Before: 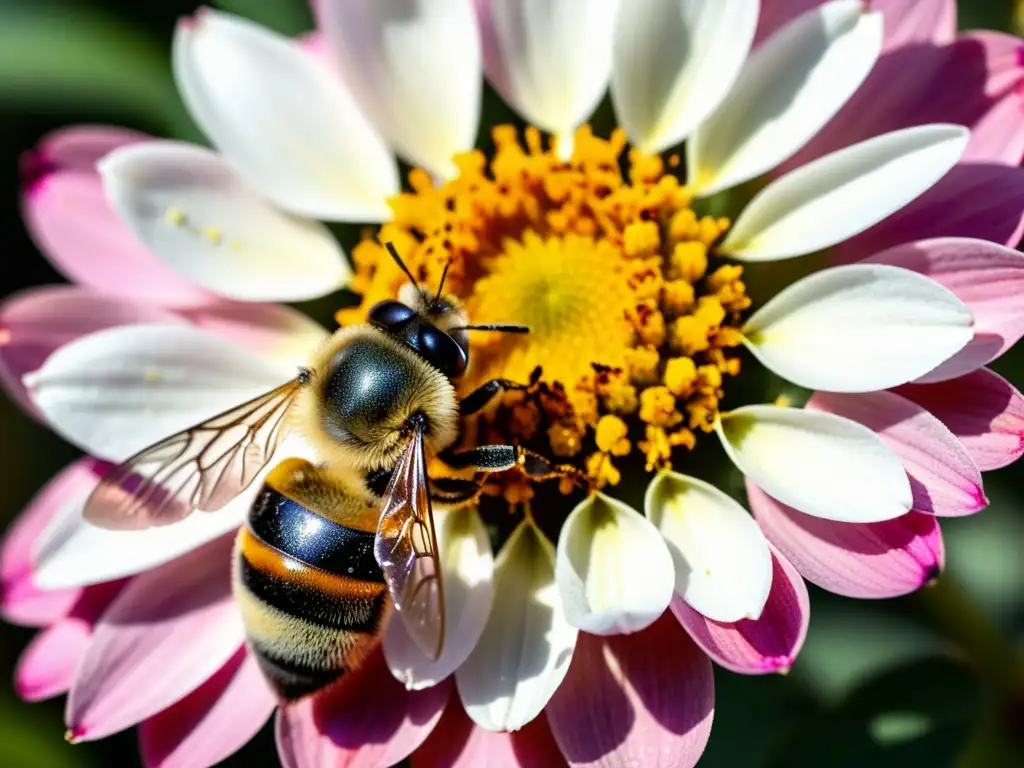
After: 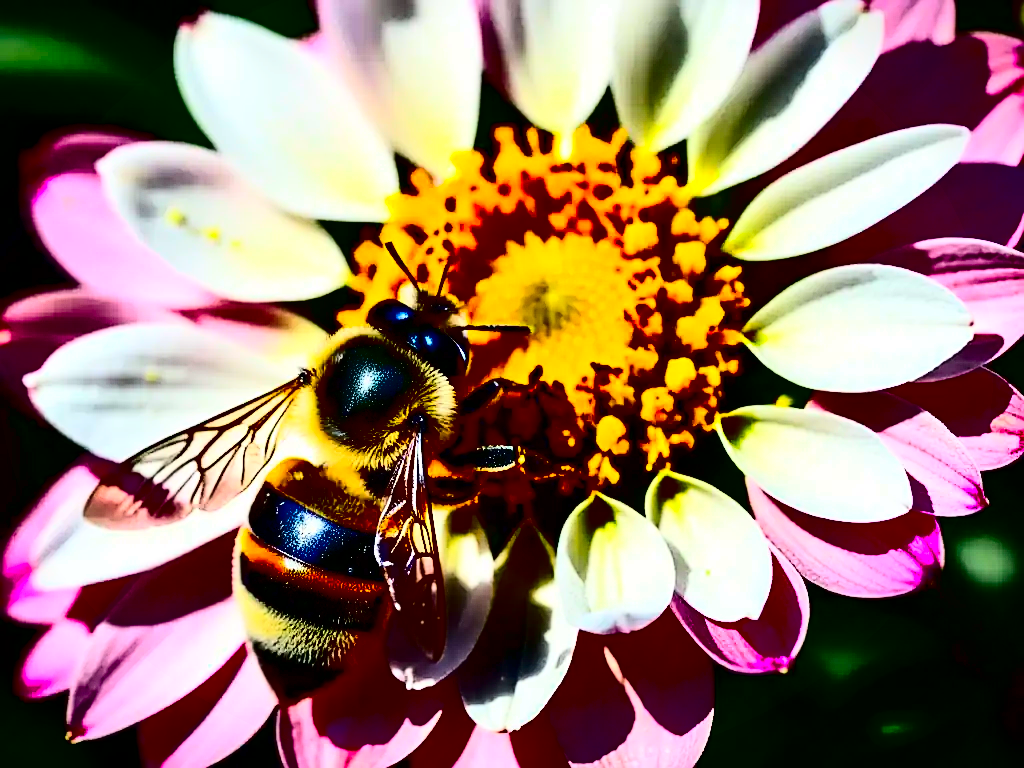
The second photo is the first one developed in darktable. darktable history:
vignetting: fall-off start 97.23%, saturation -0.024, center (-0.033, -0.042), width/height ratio 1.179, unbound false
sharpen: on, module defaults
contrast brightness saturation: contrast 0.77, brightness -1, saturation 1
